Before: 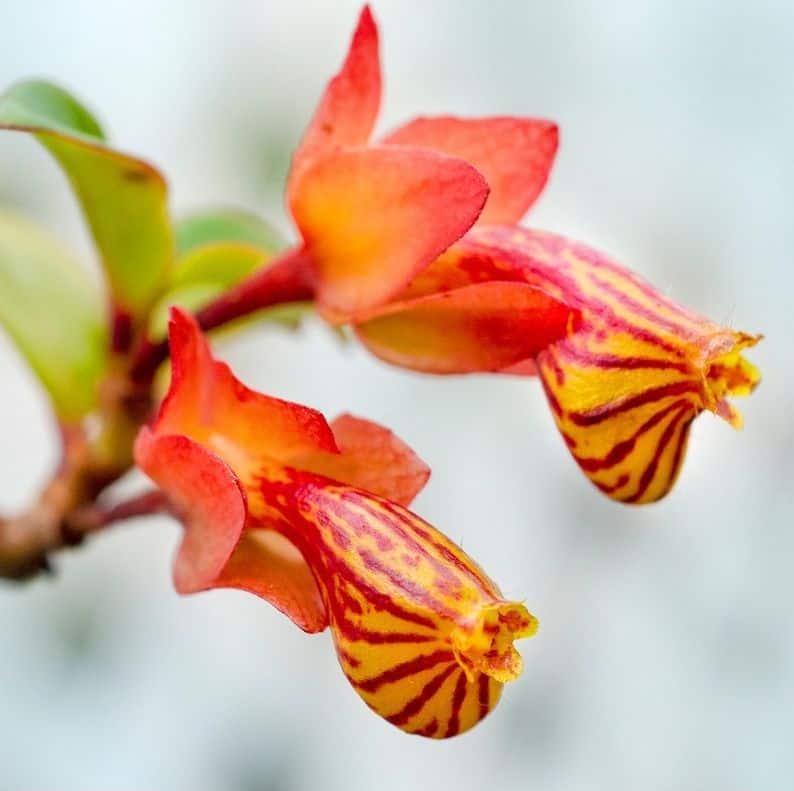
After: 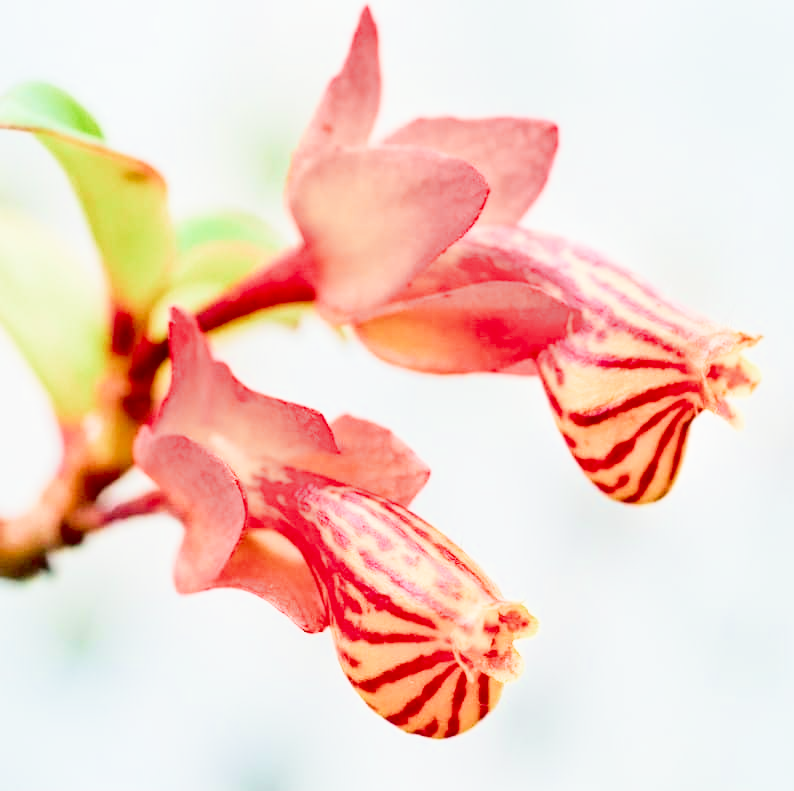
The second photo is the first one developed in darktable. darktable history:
filmic rgb: middle gray luminance 4.29%, black relative exposure -13 EV, white relative exposure 5 EV, threshold 6 EV, target black luminance 0%, hardness 5.19, latitude 59.69%, contrast 0.767, highlights saturation mix 5%, shadows ↔ highlights balance 25.95%, add noise in highlights 0, color science v3 (2019), use custom middle-gray values true, iterations of high-quality reconstruction 0, contrast in highlights soft, enable highlight reconstruction true
contrast brightness saturation: contrast 0.21, brightness -0.11, saturation 0.21
